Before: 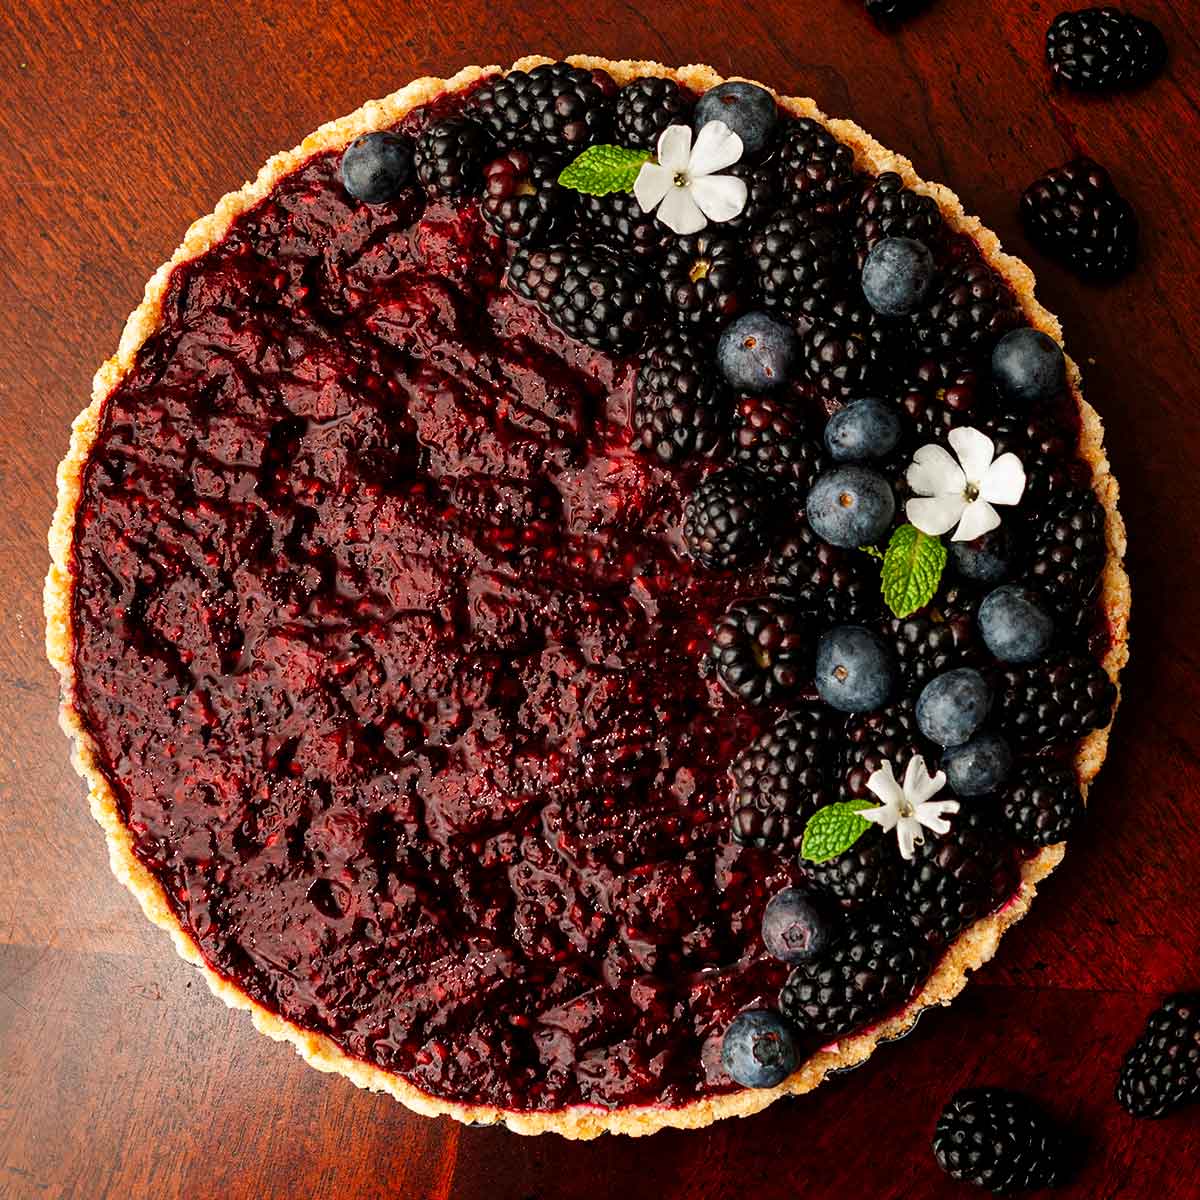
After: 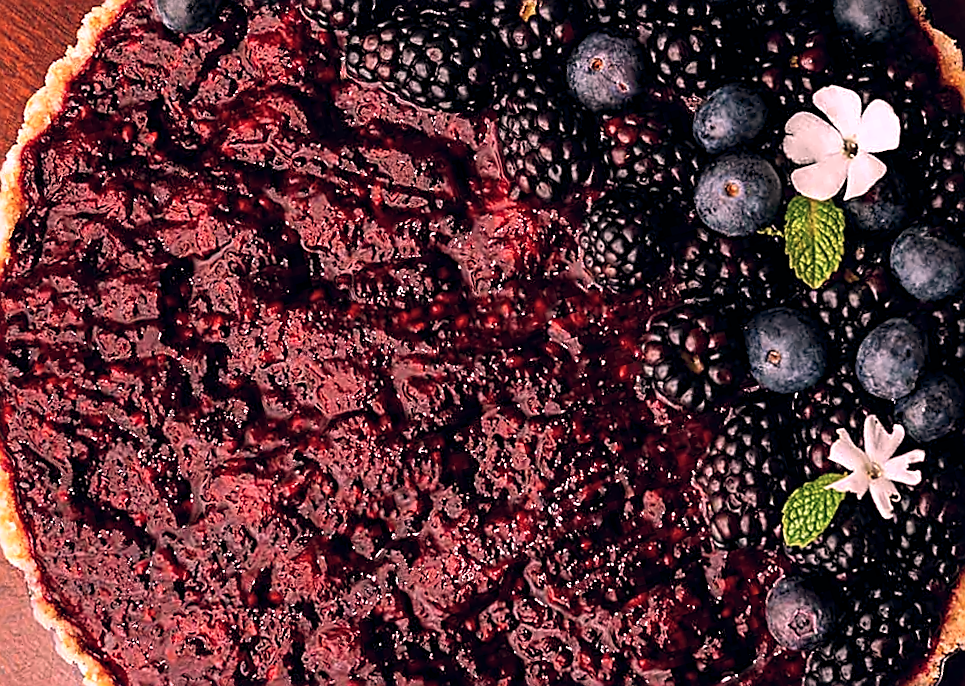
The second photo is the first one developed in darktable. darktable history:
color balance: input saturation 80.07%
white balance: red 1.188, blue 1.11
crop and rotate: angle 1°, left 4.281%, top 0.642%, right 11.383%, bottom 2.486%
sharpen: amount 0.901
rotate and perspective: rotation -14.8°, crop left 0.1, crop right 0.903, crop top 0.25, crop bottom 0.748
exposure: exposure -0.048 EV, compensate highlight preservation false
color balance rgb: shadows lift › hue 87.51°, highlights gain › chroma 1.62%, highlights gain › hue 55.1°, global offset › chroma 0.06%, global offset › hue 253.66°, linear chroma grading › global chroma 0.5%, perceptual saturation grading › global saturation 16.38%
